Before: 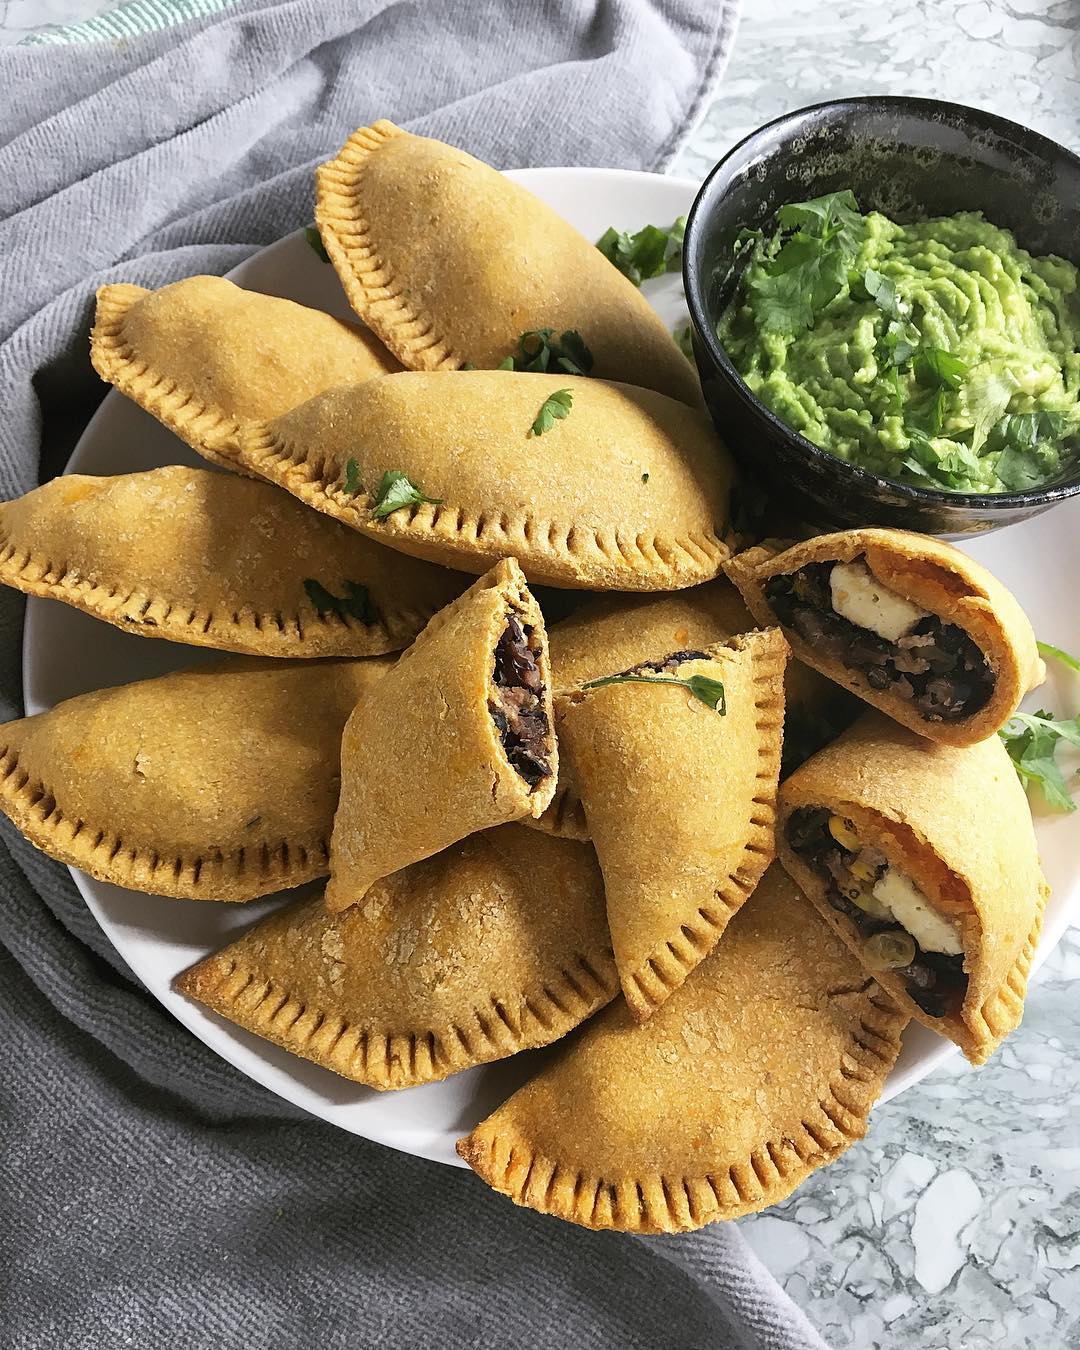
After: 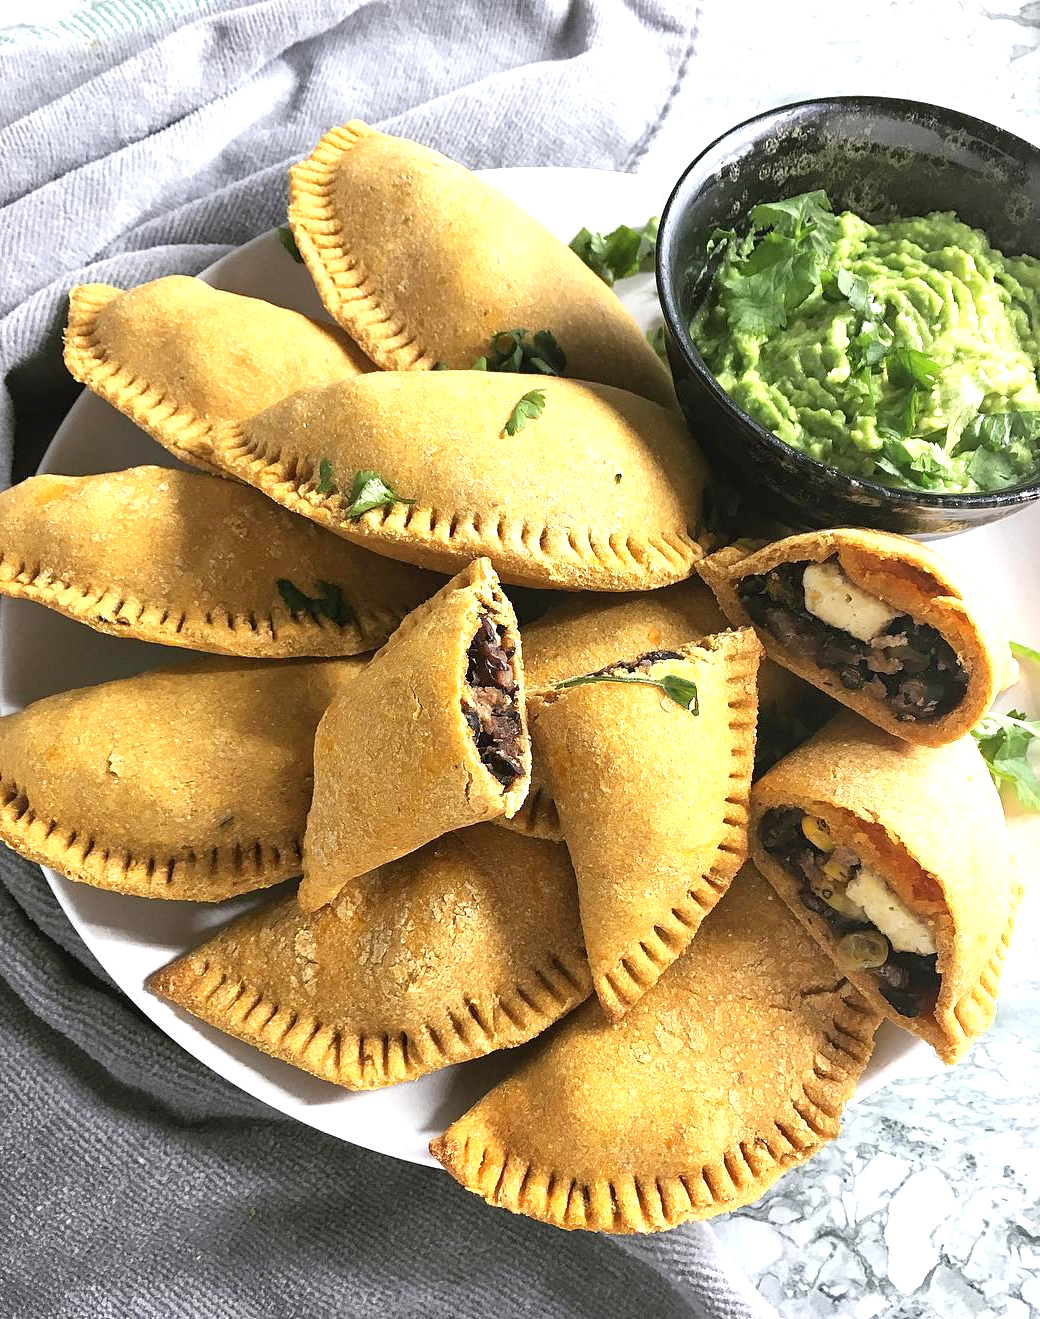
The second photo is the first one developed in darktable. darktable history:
crop and rotate: left 2.536%, right 1.107%, bottom 2.246%
exposure: black level correction 0, exposure 0.7 EV, compensate exposure bias true, compensate highlight preservation false
